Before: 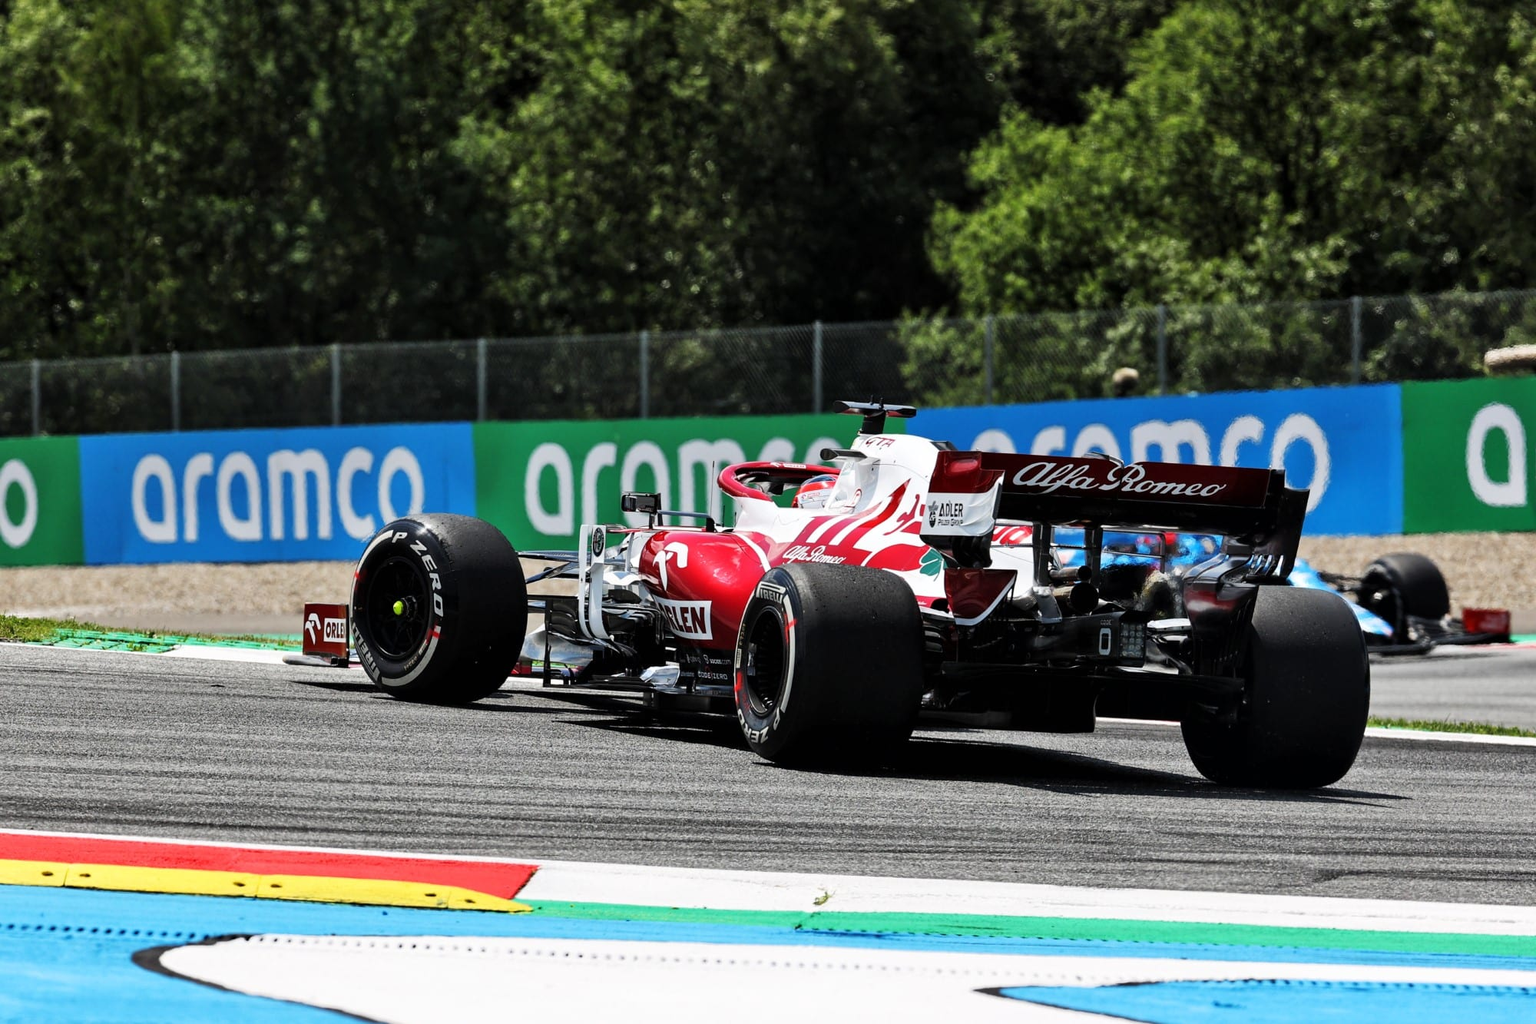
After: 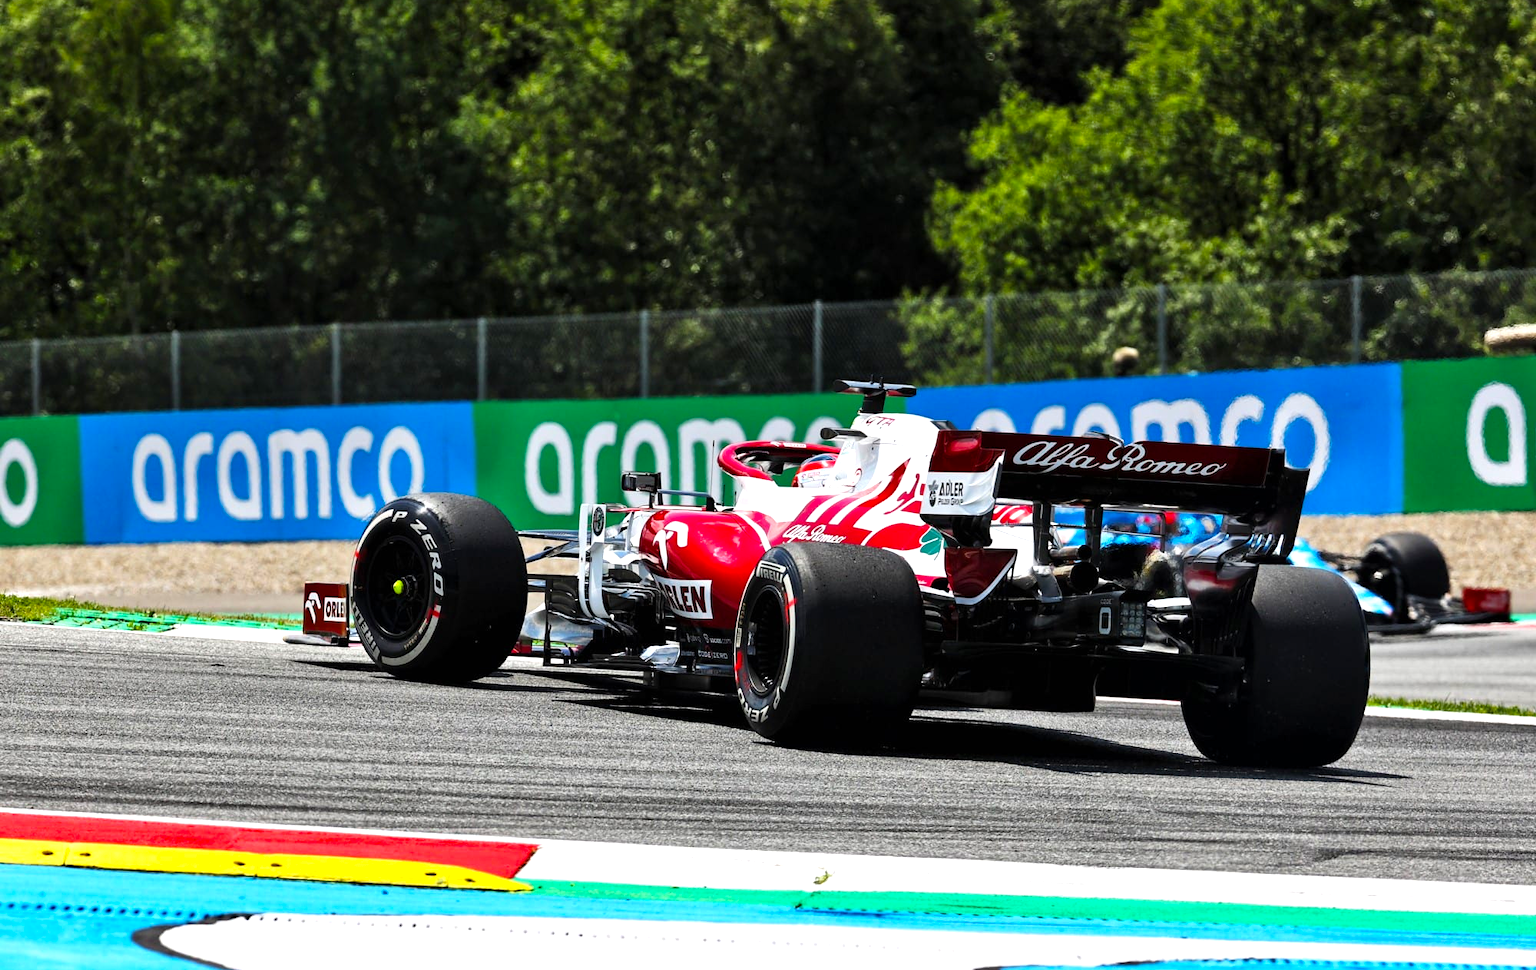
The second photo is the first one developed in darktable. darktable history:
crop and rotate: top 2.076%, bottom 3.048%
color balance rgb: power › hue 61.21°, perceptual saturation grading › global saturation 25.192%, perceptual brilliance grading › global brilliance 11.146%, global vibrance 9.207%
